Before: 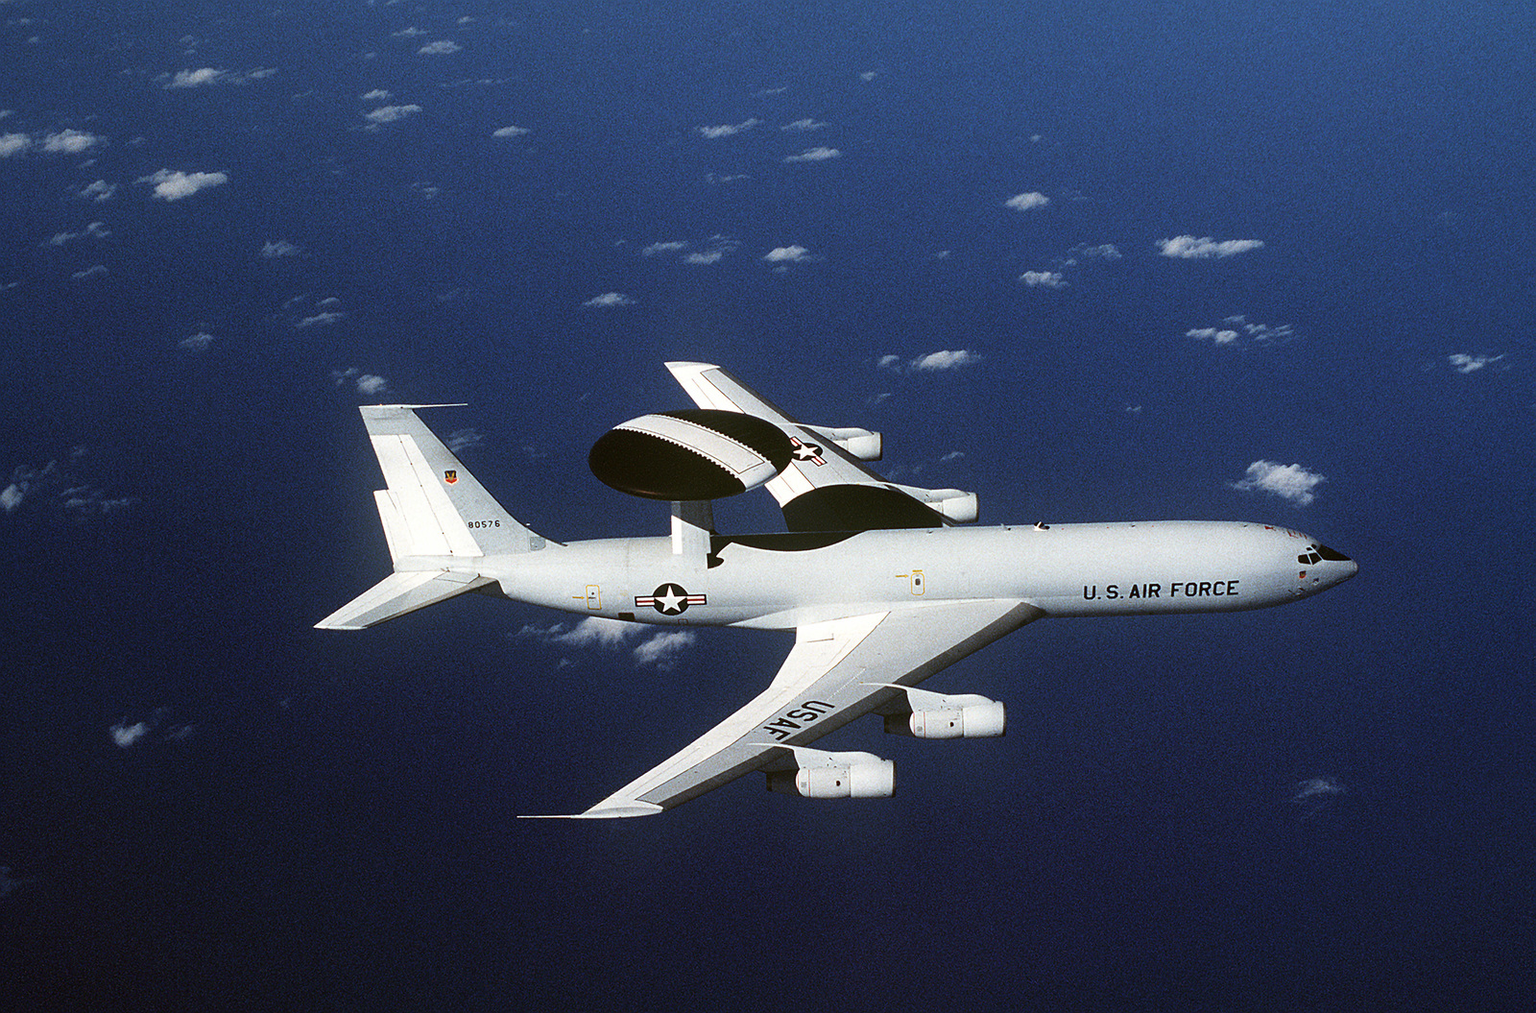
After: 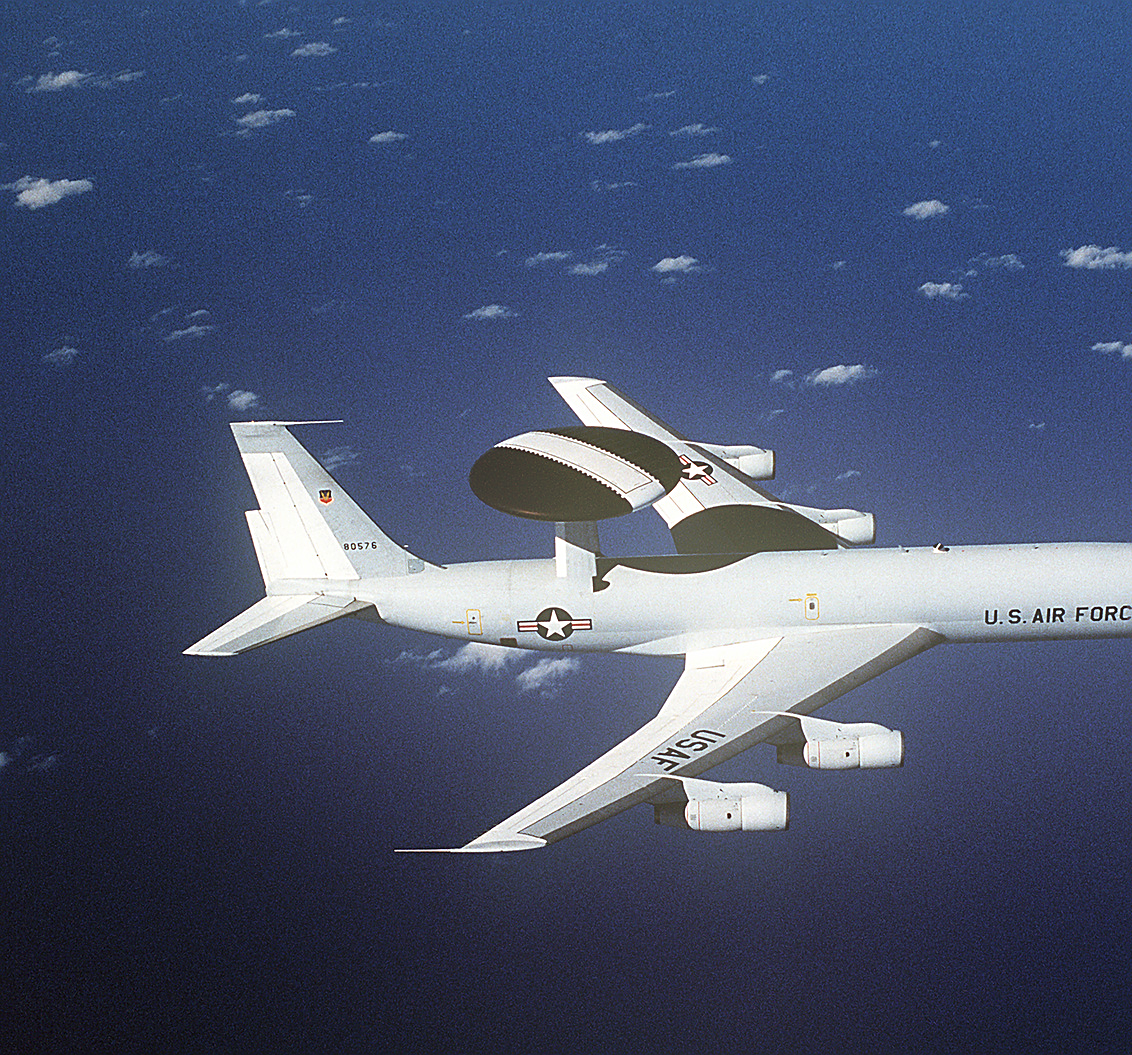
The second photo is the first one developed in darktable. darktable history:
bloom: size 40%
crop and rotate: left 9.061%, right 20.142%
sharpen: amount 0.575
